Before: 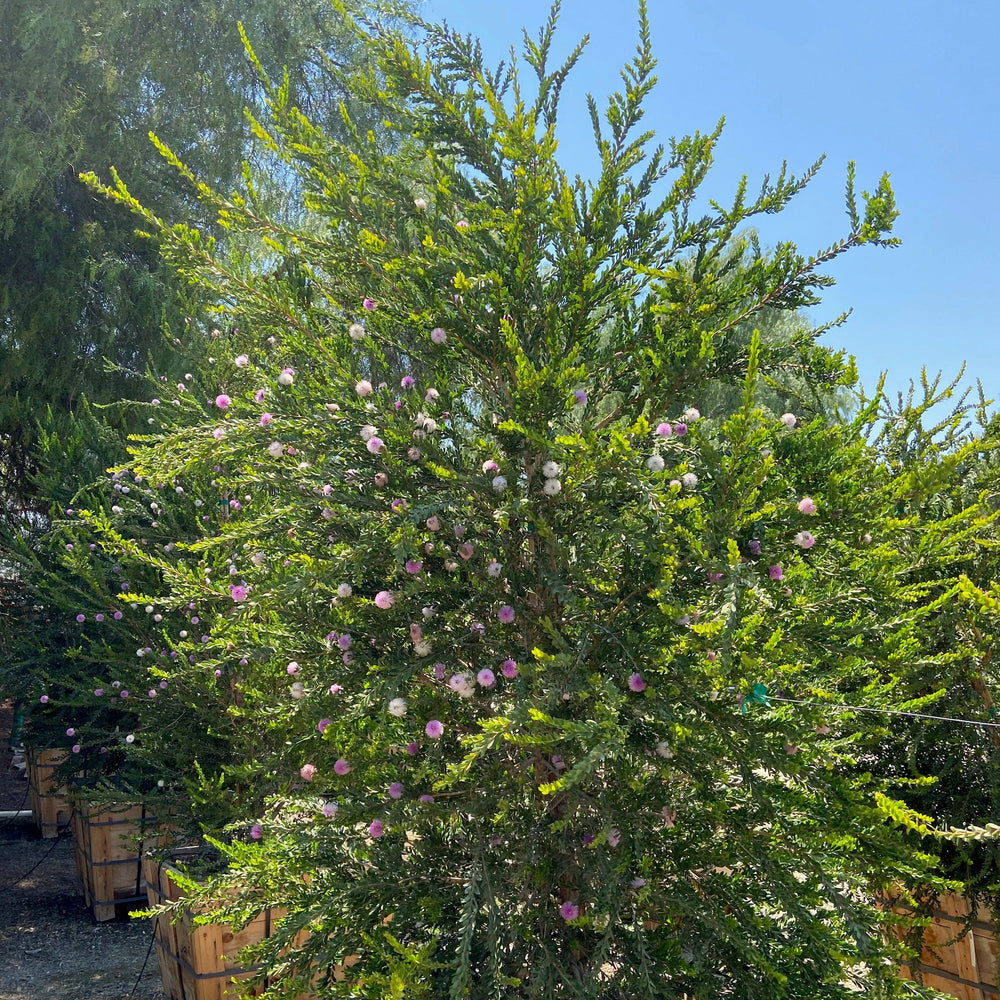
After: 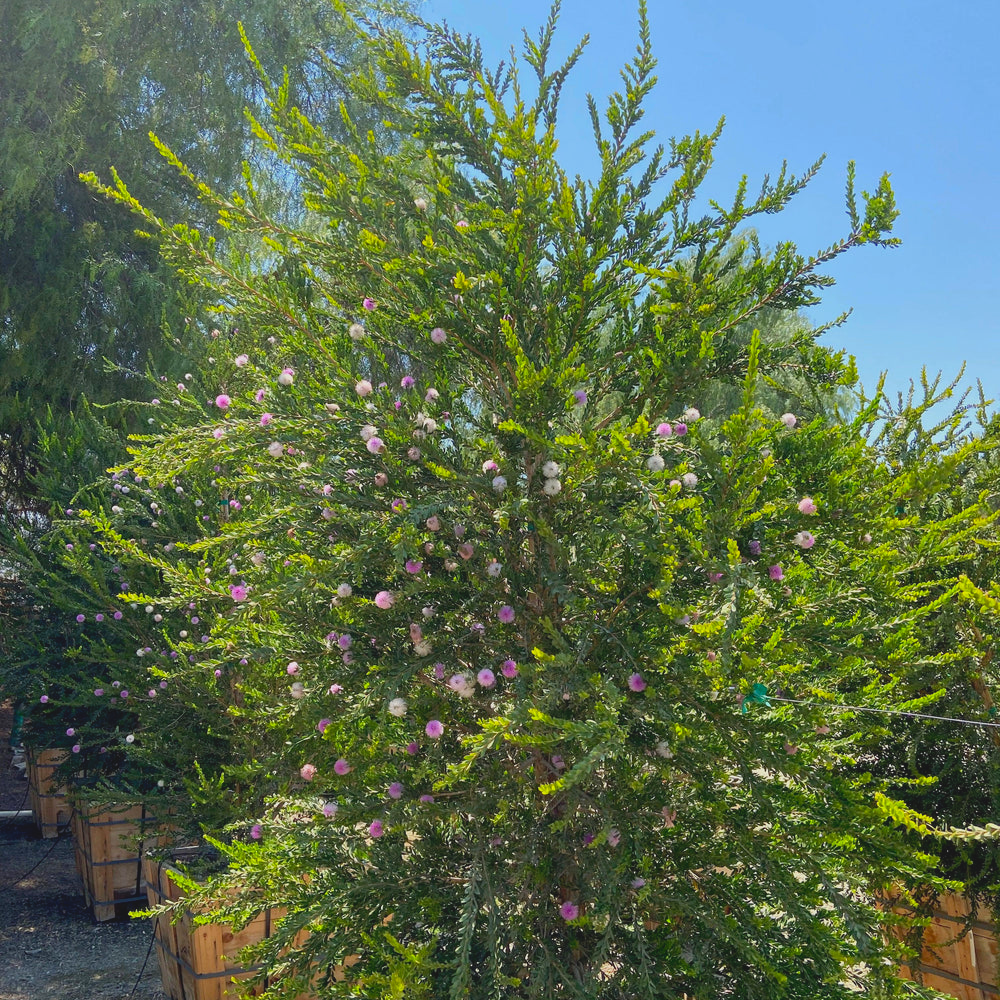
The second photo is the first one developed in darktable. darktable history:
white balance: emerald 1
lowpass: radius 0.1, contrast 0.85, saturation 1.1, unbound 0
